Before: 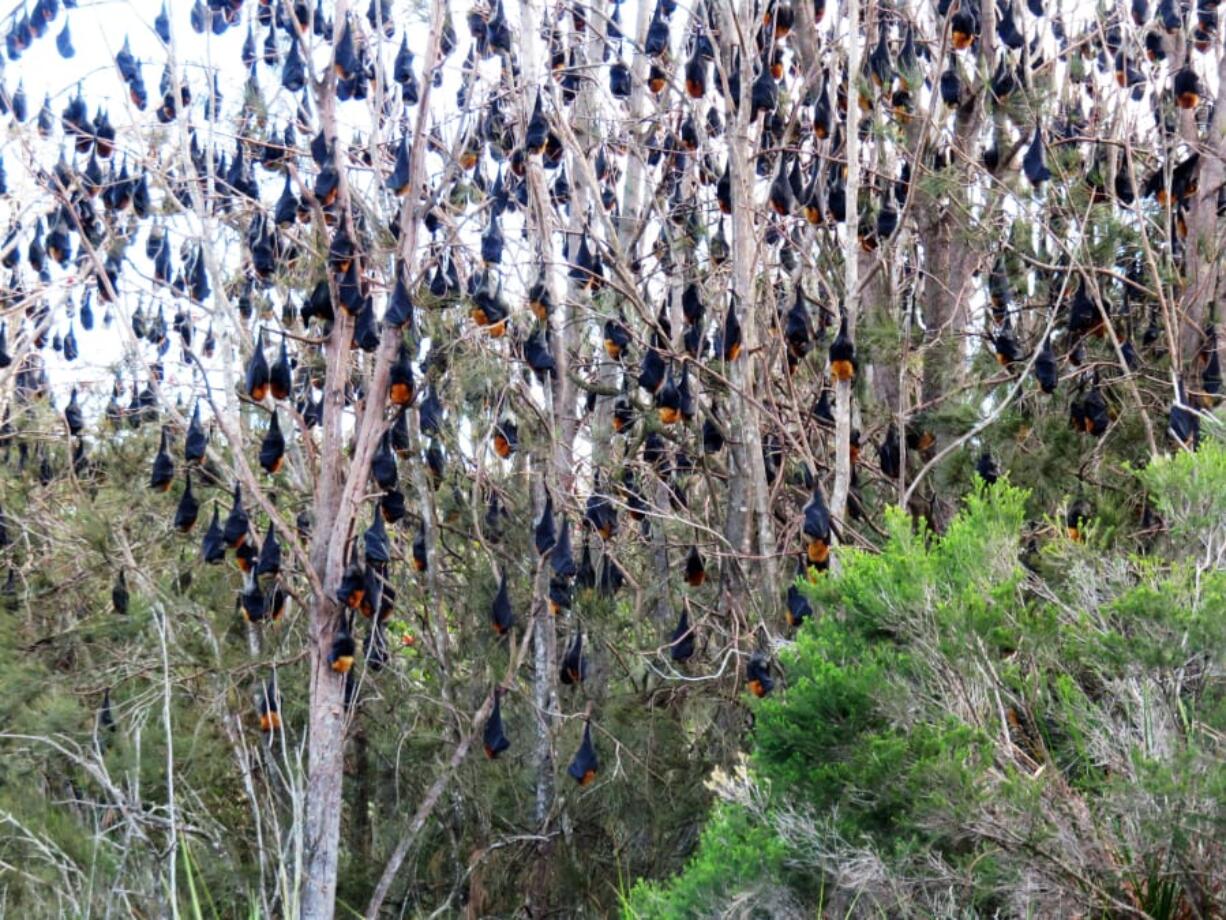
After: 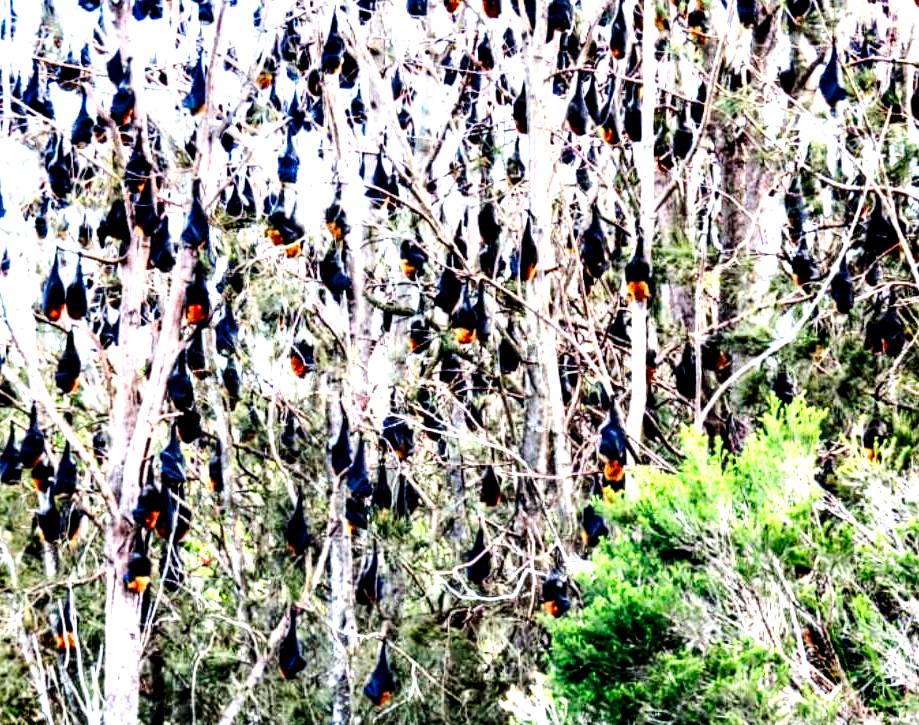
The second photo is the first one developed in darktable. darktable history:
crop: left 16.658%, top 8.715%, right 8.302%, bottom 12.415%
local contrast: highlights 81%, shadows 58%, detail 174%, midtone range 0.597
base curve: curves: ch0 [(0, 0) (0.028, 0.03) (0.121, 0.232) (0.46, 0.748) (0.859, 0.968) (1, 1)], preserve colors none
exposure: black level correction -0.013, exposure -0.185 EV, compensate highlight preservation false
contrast equalizer: y [[0.6 ×6], [0.55 ×6], [0 ×6], [0 ×6], [0 ×6]]
contrast brightness saturation: contrast 0.201, brightness 0.156, saturation 0.224
